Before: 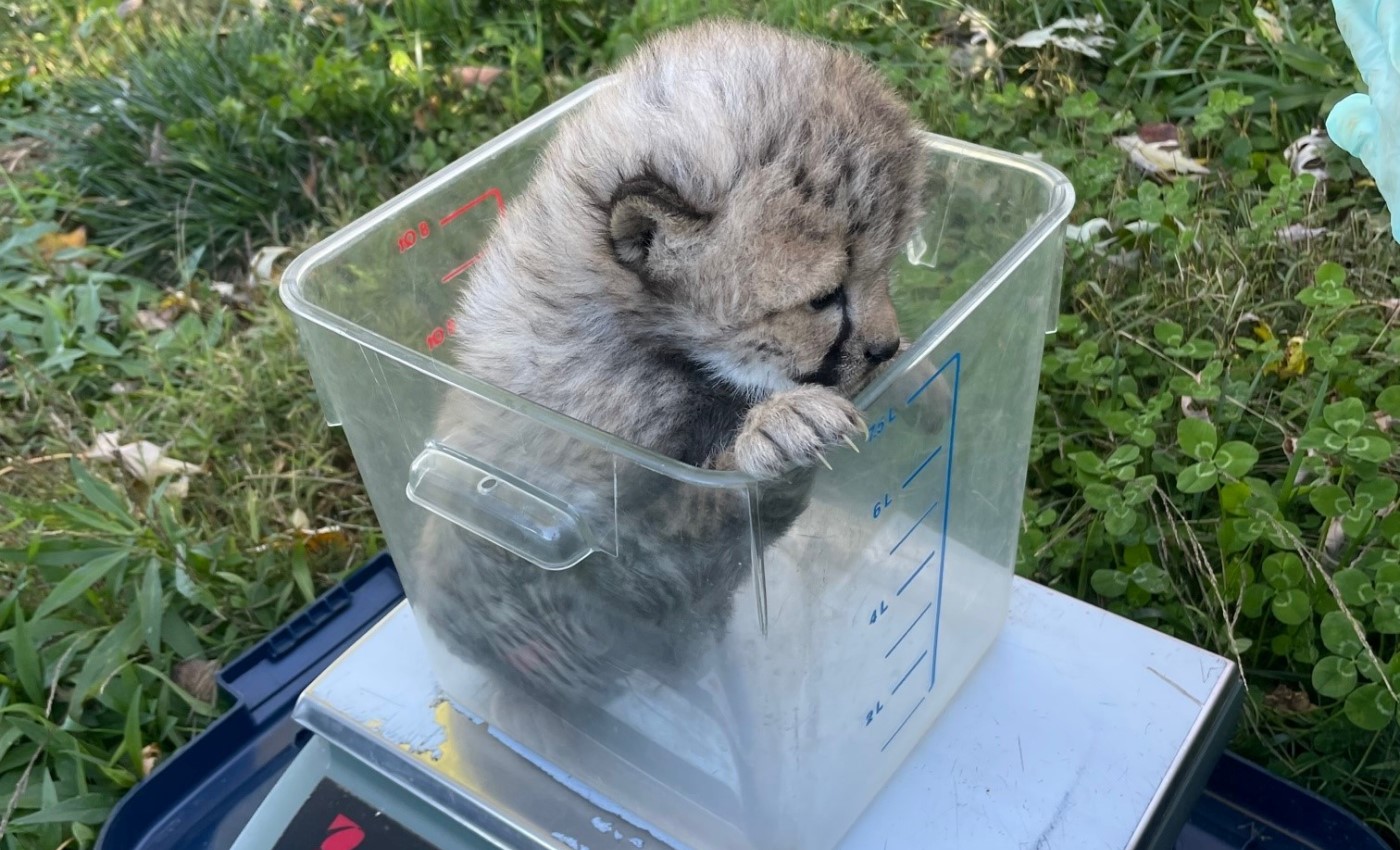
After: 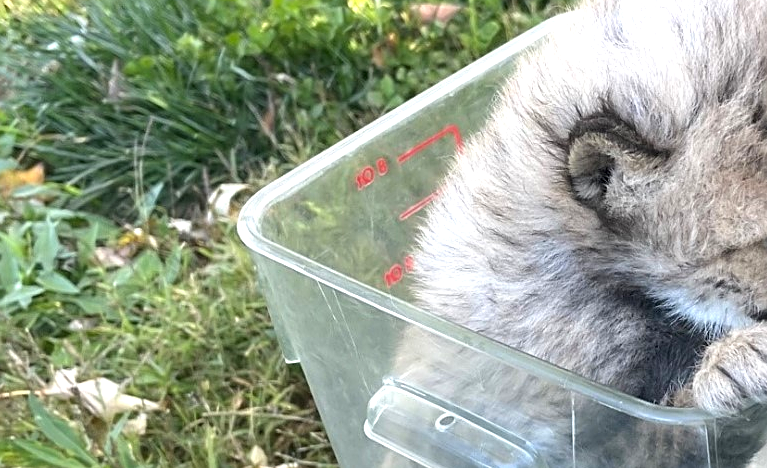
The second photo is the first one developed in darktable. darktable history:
sharpen: on, module defaults
exposure: black level correction 0, exposure 0.703 EV, compensate highlight preservation false
crop and rotate: left 3.055%, top 7.641%, right 42.133%, bottom 37.258%
color zones: curves: ch0 [(0.068, 0.464) (0.25, 0.5) (0.48, 0.508) (0.75, 0.536) (0.886, 0.476) (0.967, 0.456)]; ch1 [(0.066, 0.456) (0.25, 0.5) (0.616, 0.508) (0.746, 0.56) (0.934, 0.444)]
